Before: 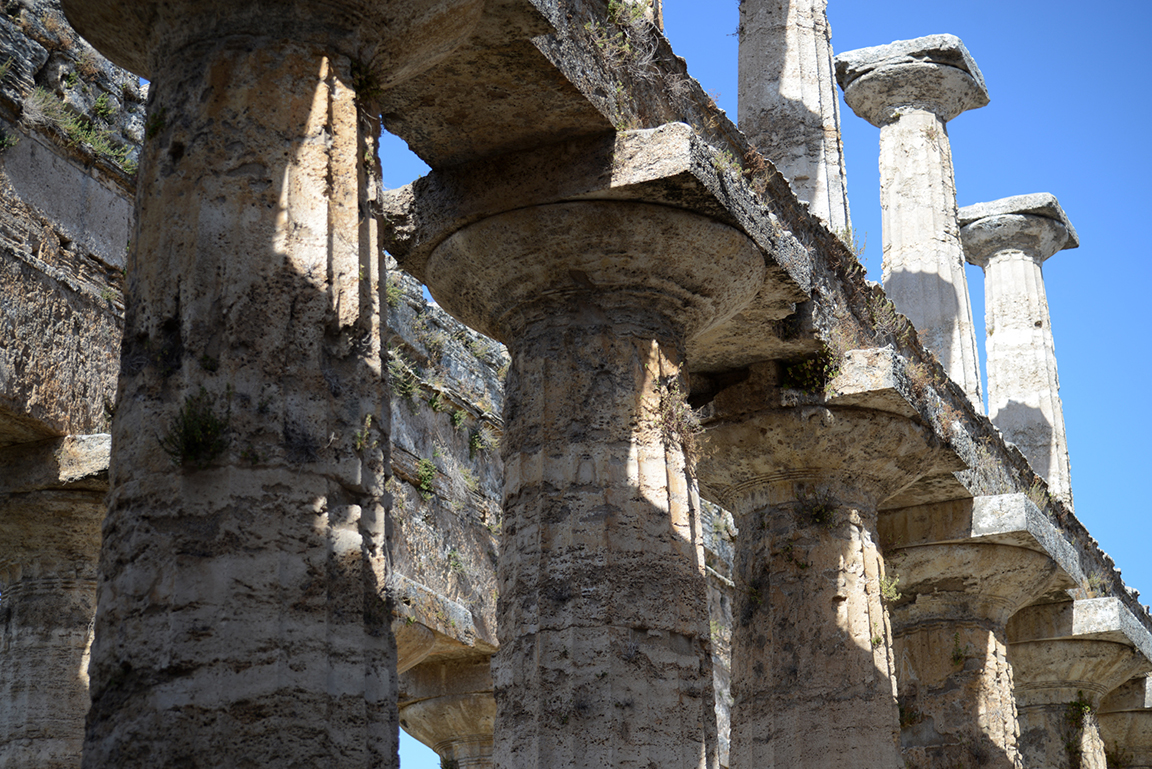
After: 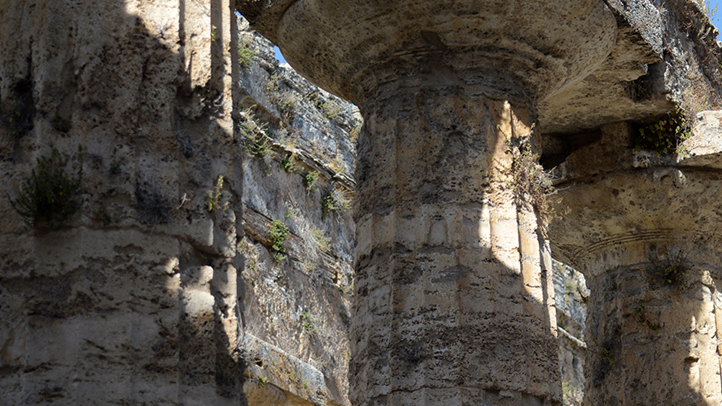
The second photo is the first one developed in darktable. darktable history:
crop: left 12.893%, top 31.159%, right 24.426%, bottom 16.01%
color correction: highlights b* 2.89
